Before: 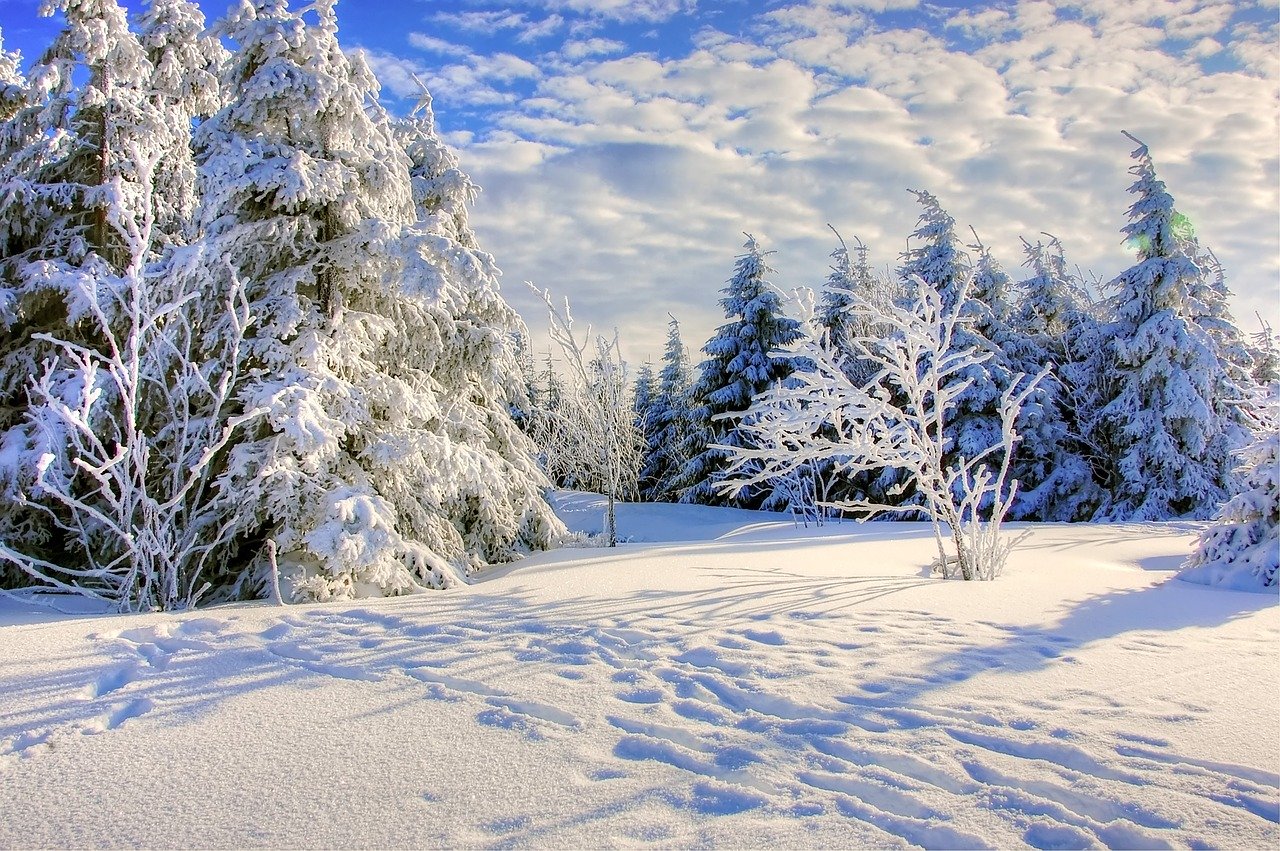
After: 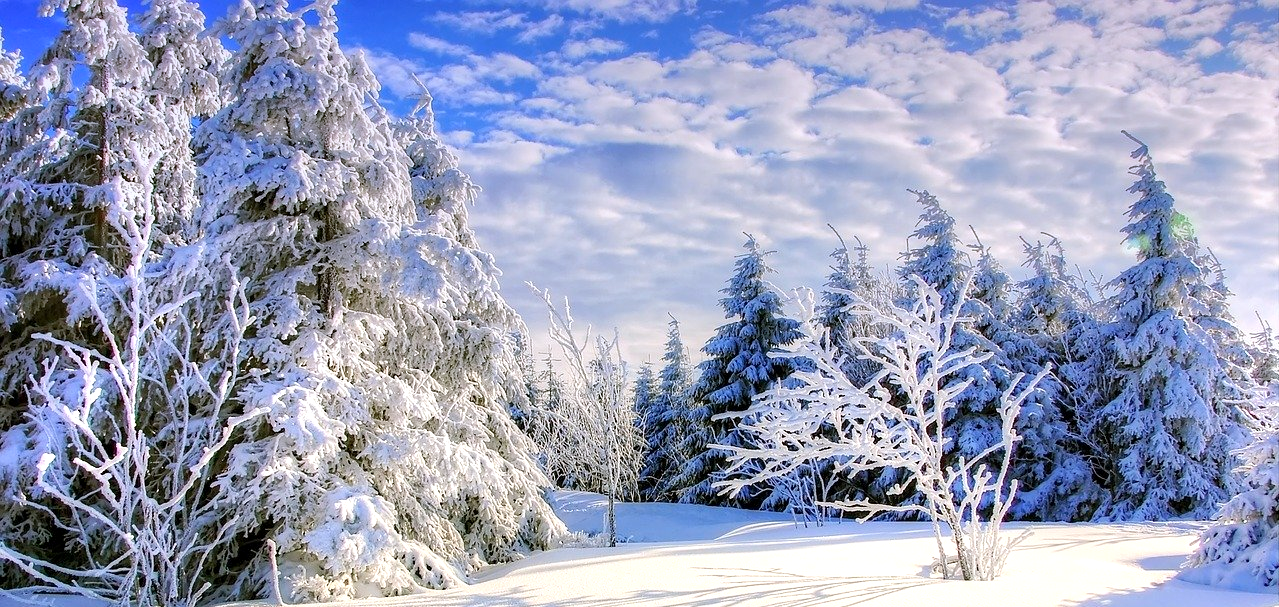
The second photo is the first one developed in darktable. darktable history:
graduated density: hue 238.83°, saturation 50%
crop: bottom 28.576%
contrast brightness saturation: contrast 0.05
exposure: black level correction 0.001, exposure 0.5 EV, compensate exposure bias true, compensate highlight preservation false
